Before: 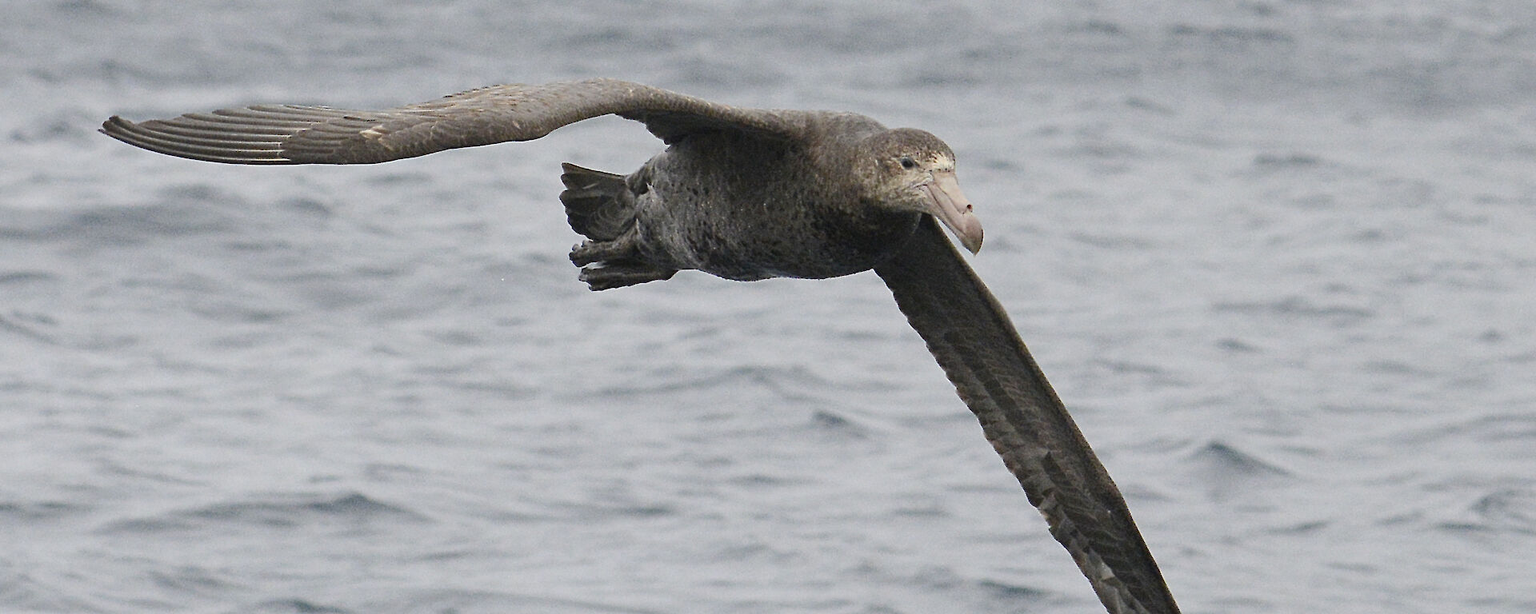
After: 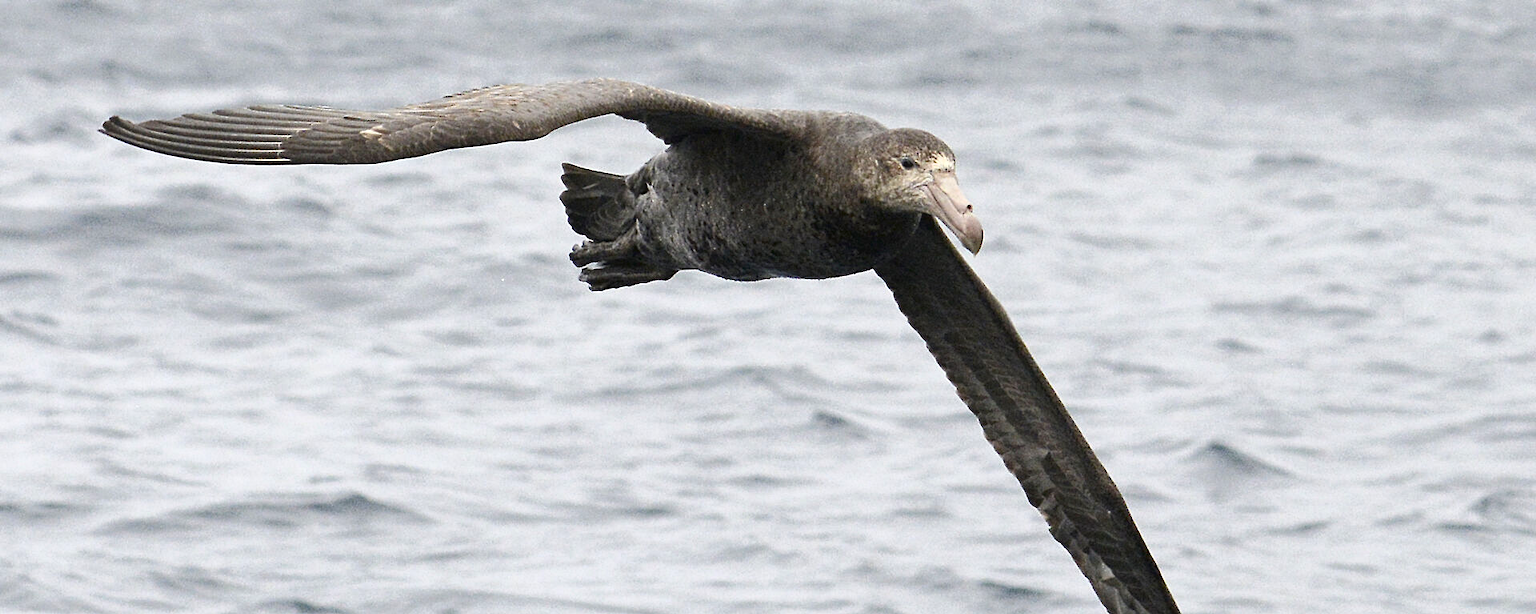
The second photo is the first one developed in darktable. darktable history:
tone curve: curves: ch0 [(0, 0) (0.003, 0.004) (0.011, 0.008) (0.025, 0.012) (0.044, 0.02) (0.069, 0.028) (0.1, 0.034) (0.136, 0.059) (0.177, 0.1) (0.224, 0.151) (0.277, 0.203) (0.335, 0.266) (0.399, 0.344) (0.468, 0.414) (0.543, 0.507) (0.623, 0.602) (0.709, 0.704) (0.801, 0.804) (0.898, 0.927) (1, 1)], color space Lab, independent channels, preserve colors none
exposure: black level correction 0, exposure 0.5 EV, compensate exposure bias true, compensate highlight preservation false
